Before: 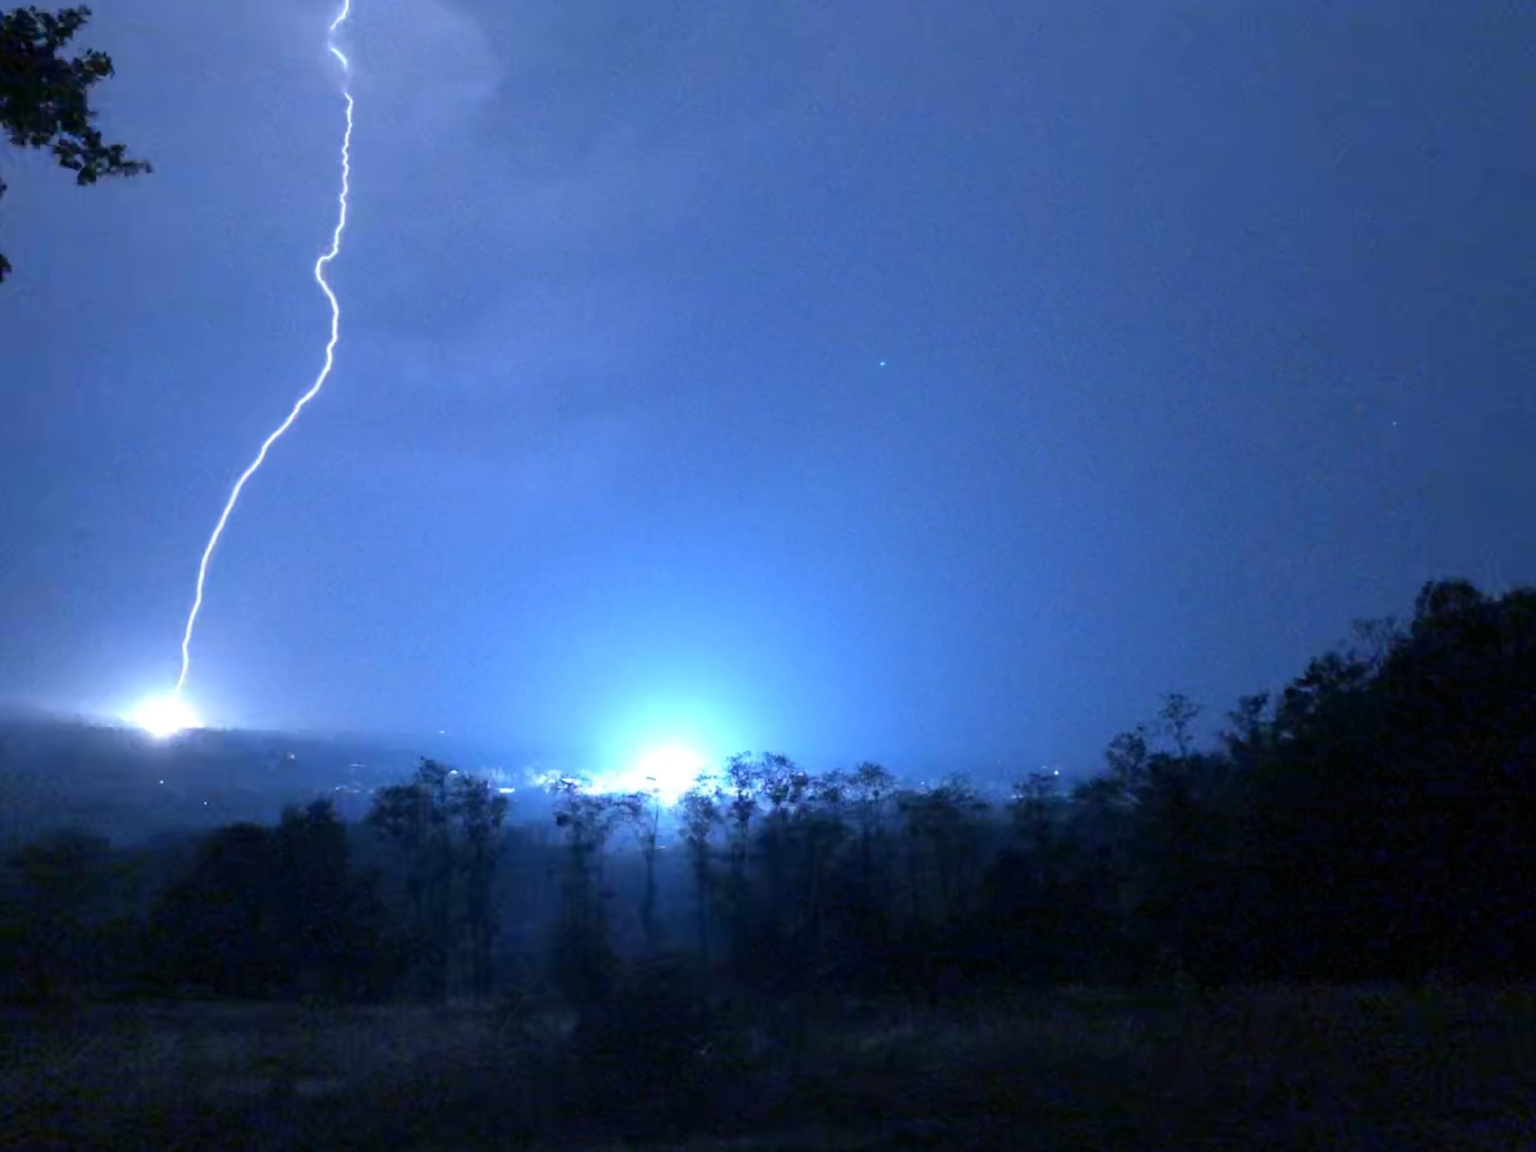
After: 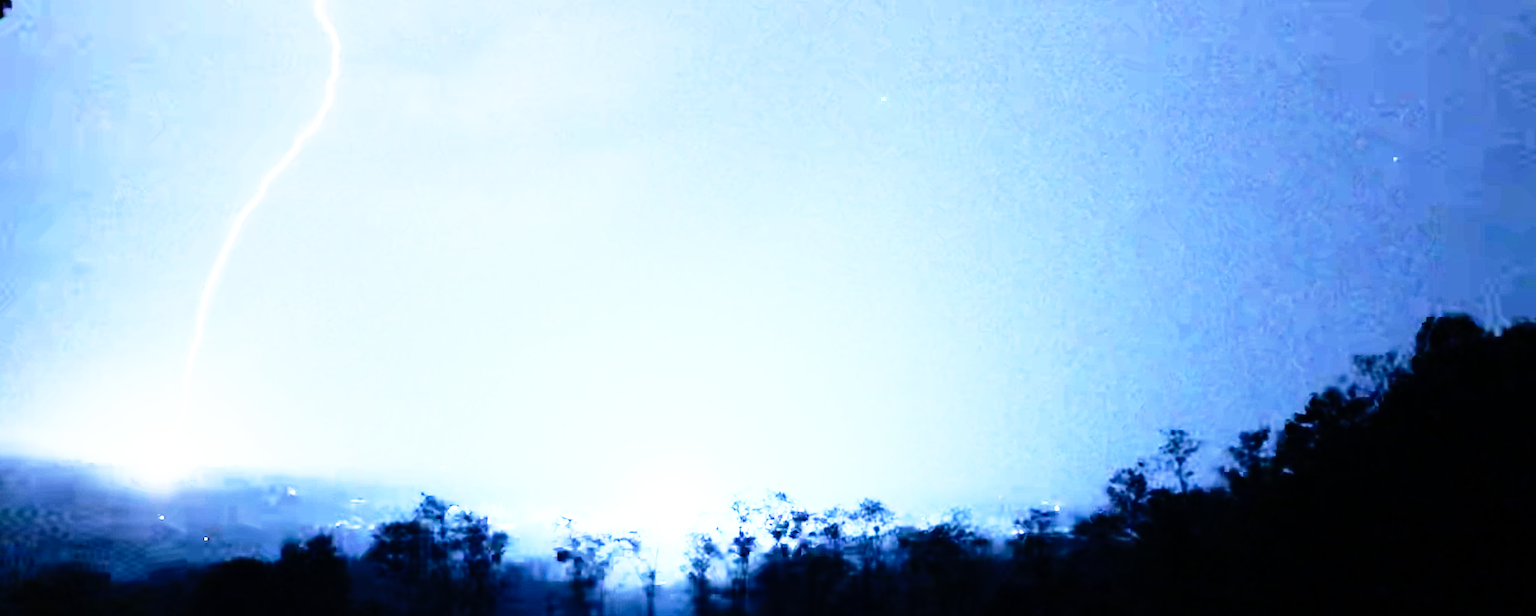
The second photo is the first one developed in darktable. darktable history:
sharpen: on, module defaults
crop and rotate: top 23.043%, bottom 23.437%
white balance: red 1, blue 1
rgb curve: curves: ch0 [(0, 0) (0.21, 0.15) (0.24, 0.21) (0.5, 0.75) (0.75, 0.96) (0.89, 0.99) (1, 1)]; ch1 [(0, 0.02) (0.21, 0.13) (0.25, 0.2) (0.5, 0.67) (0.75, 0.9) (0.89, 0.97) (1, 1)]; ch2 [(0, 0.02) (0.21, 0.13) (0.25, 0.2) (0.5, 0.67) (0.75, 0.9) (0.89, 0.97) (1, 1)], compensate middle gray true
base curve: curves: ch0 [(0, 0) (0.012, 0.01) (0.073, 0.168) (0.31, 0.711) (0.645, 0.957) (1, 1)], preserve colors none
